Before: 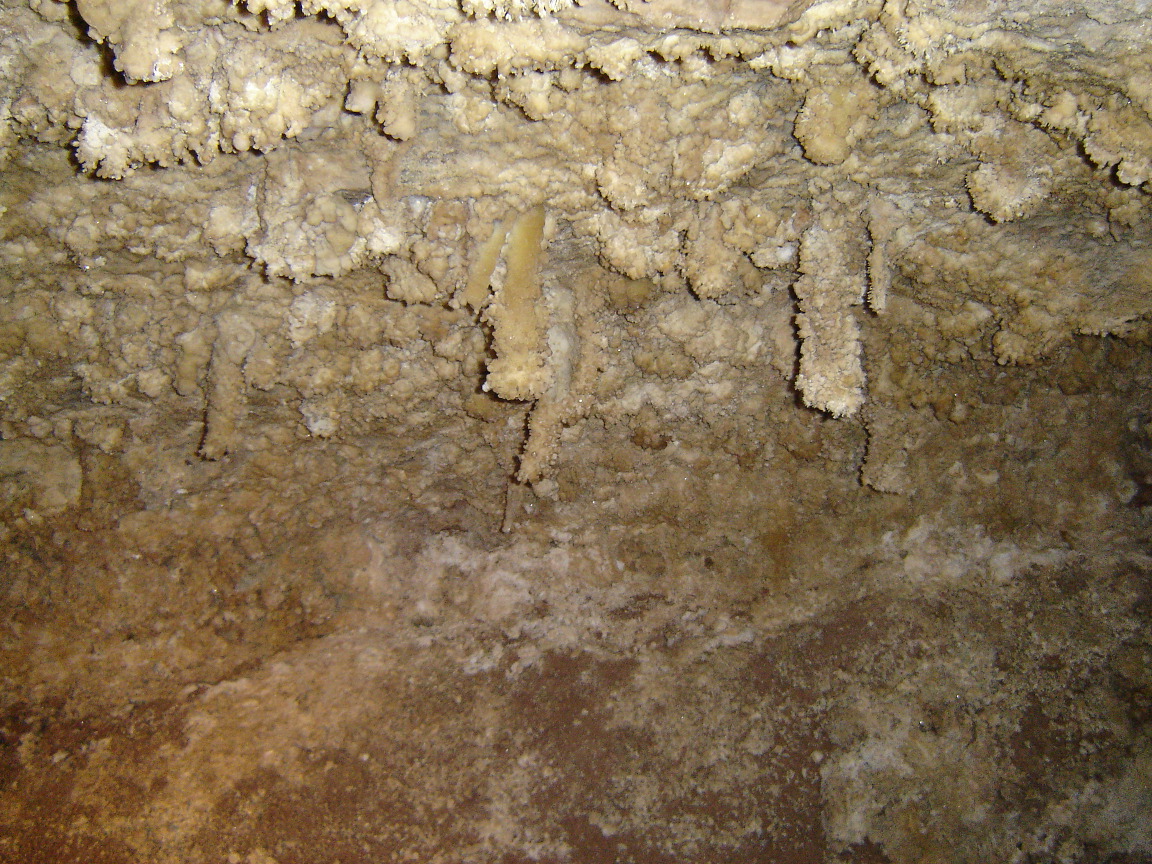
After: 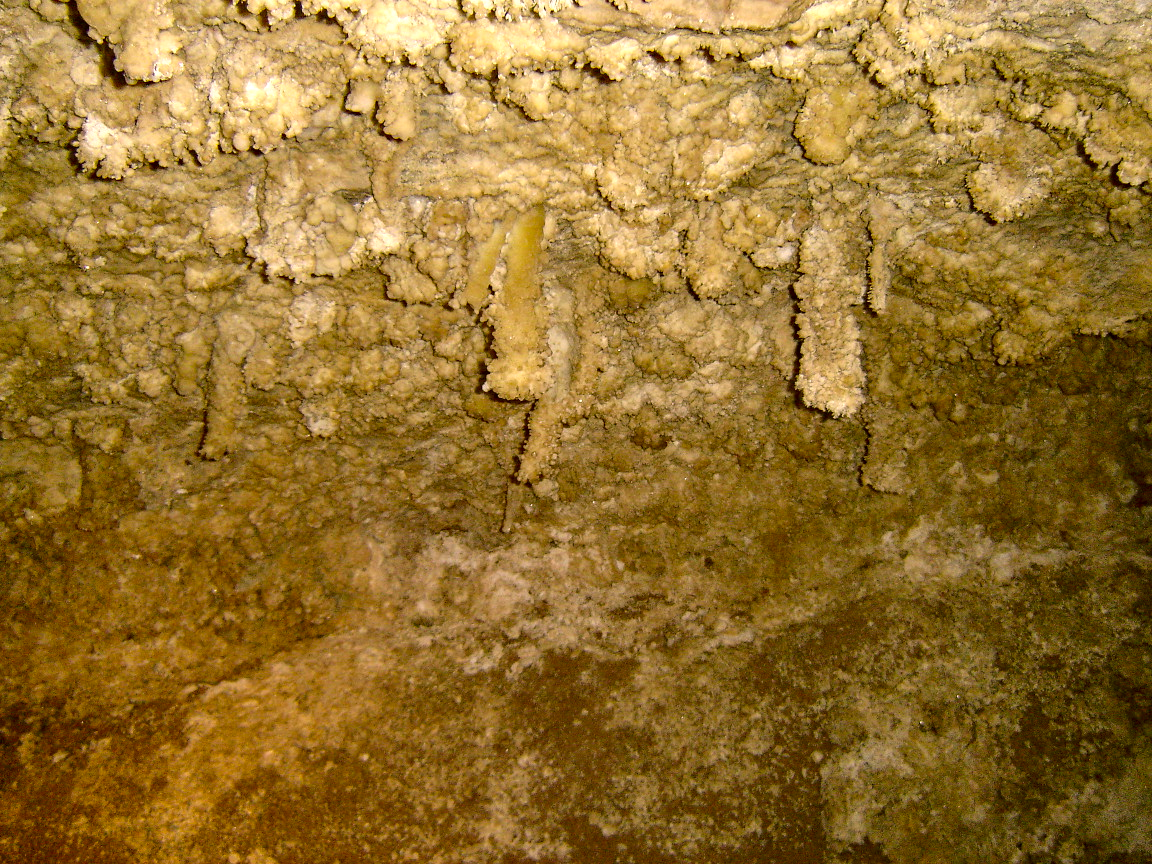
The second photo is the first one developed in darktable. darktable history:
contrast brightness saturation: contrast 0.102, brightness 0.027, saturation 0.086
haze removal: compatibility mode true
color correction: highlights a* 8.34, highlights b* 15.67, shadows a* -0.677, shadows b* 27.11
local contrast: on, module defaults
